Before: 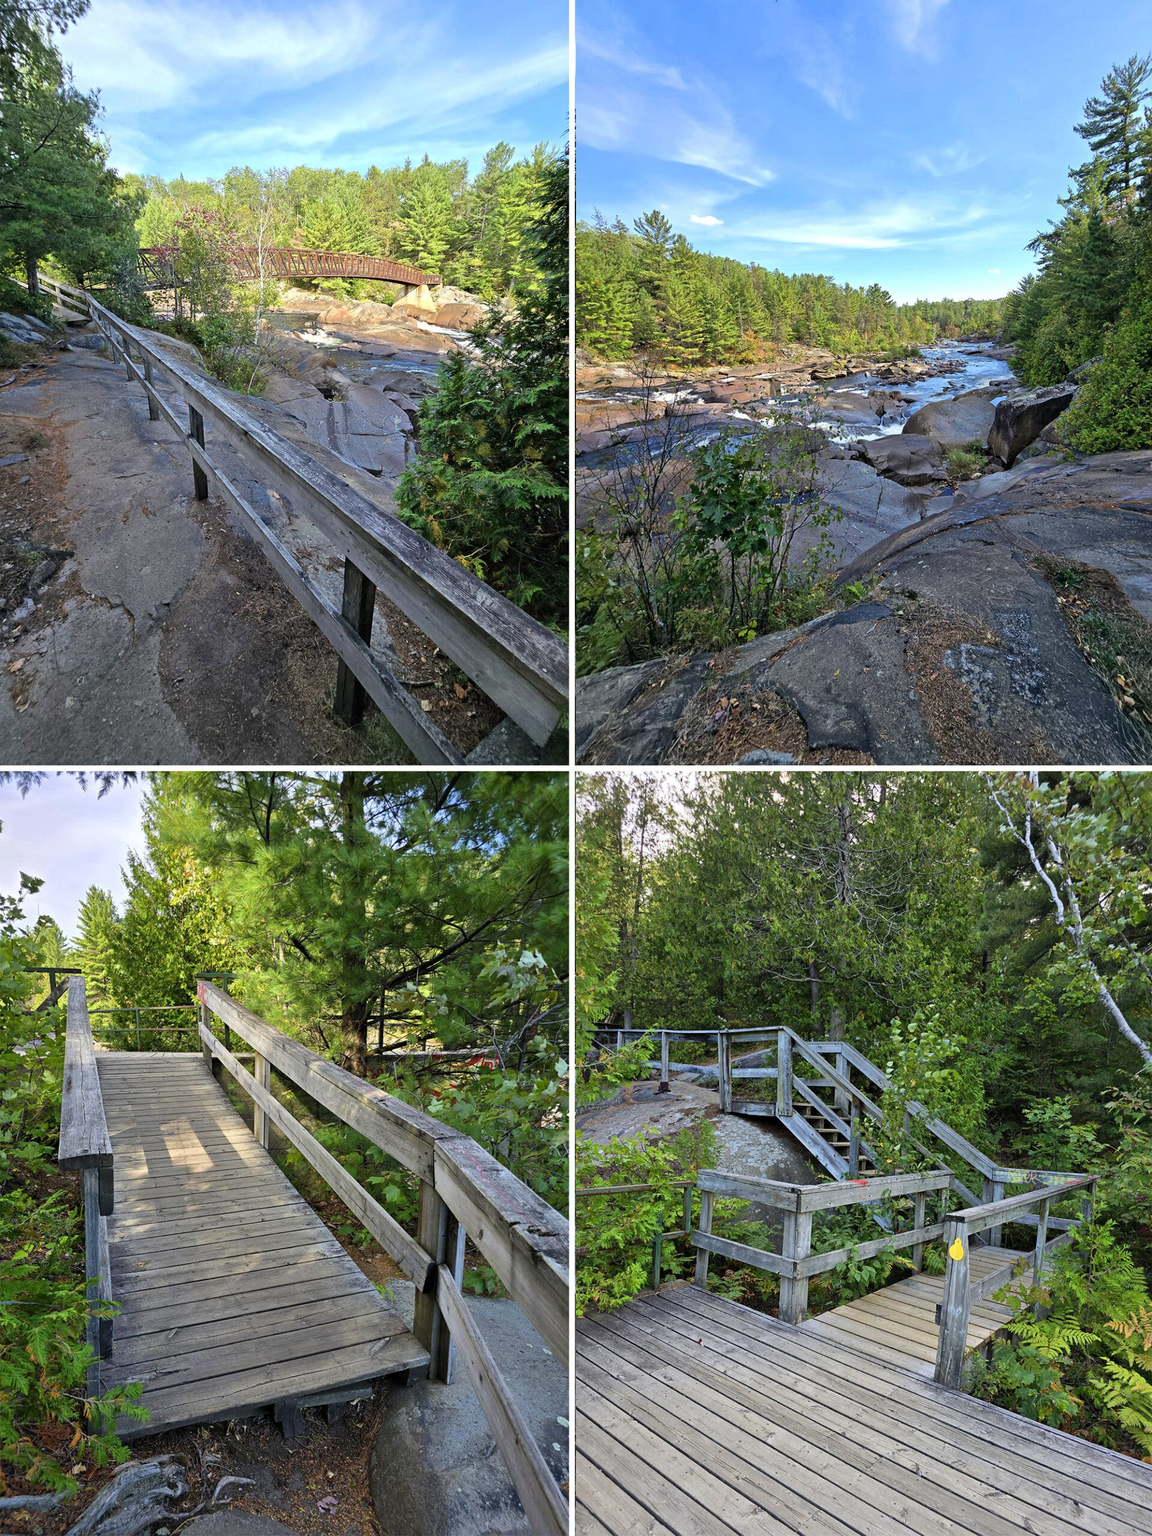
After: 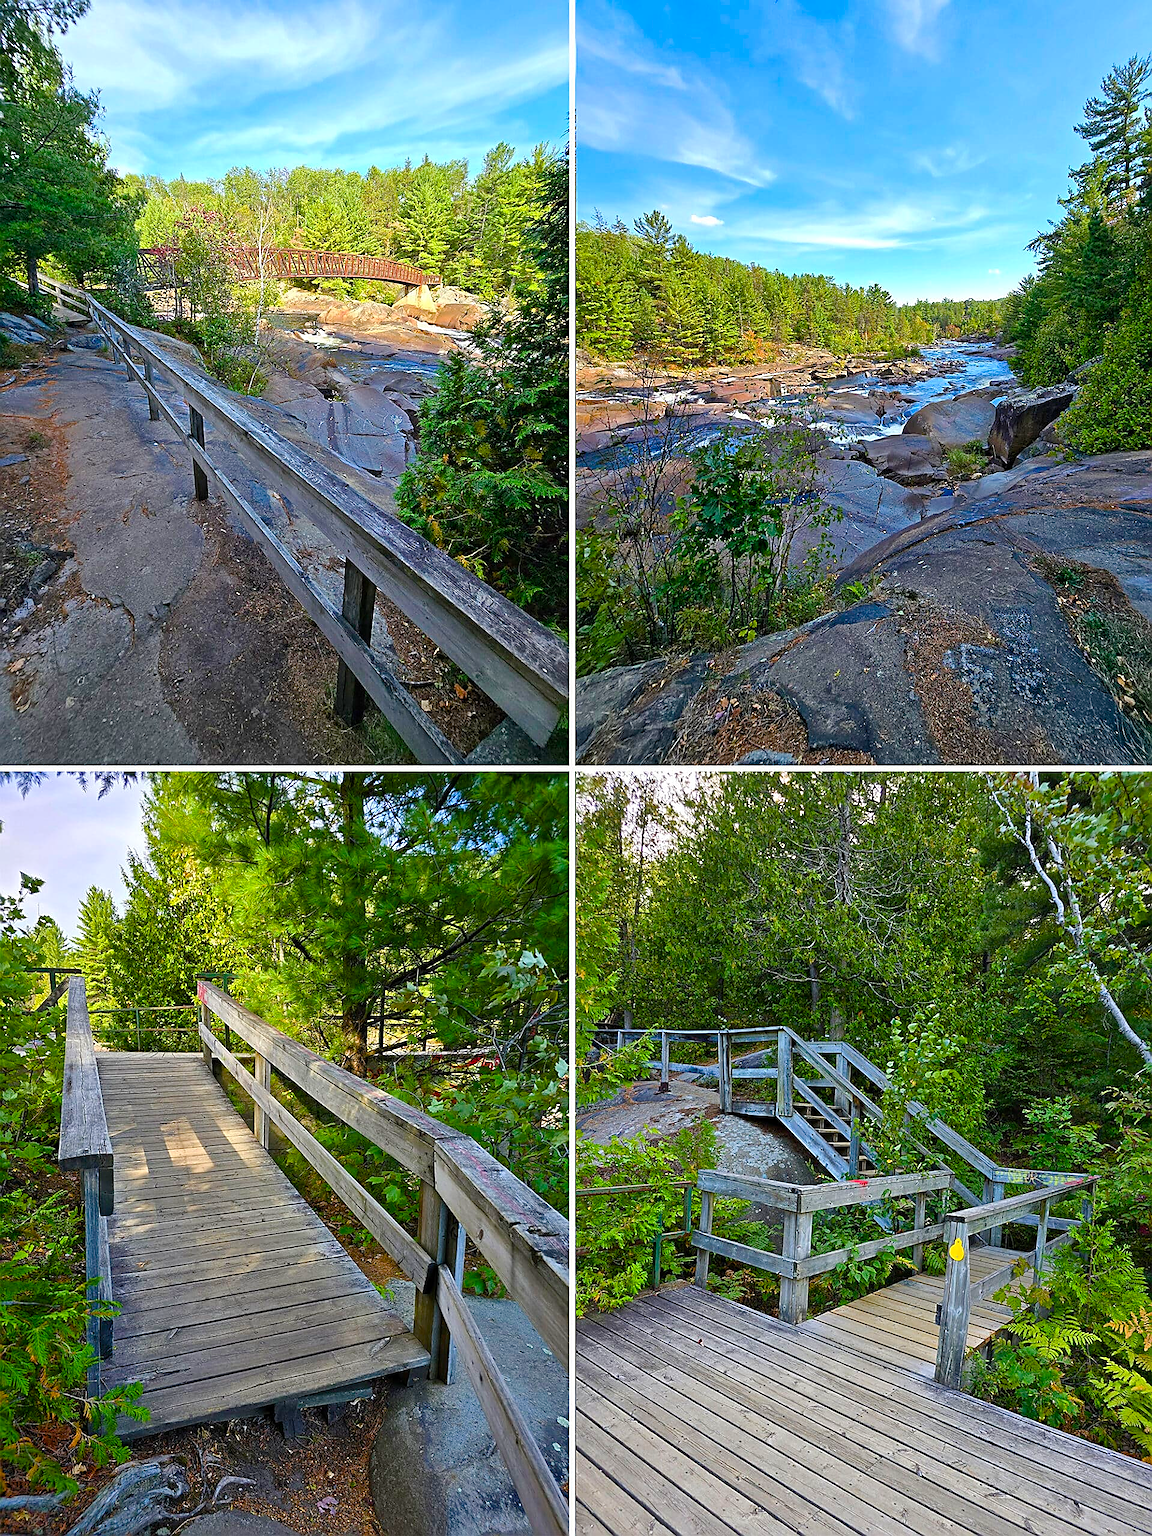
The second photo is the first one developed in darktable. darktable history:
color balance rgb: linear chroma grading › global chroma 14.946%, perceptual saturation grading › global saturation 19.312%, perceptual saturation grading › highlights -25.119%, perceptual saturation grading › shadows 50.106%
sharpen: radius 1.371, amount 1.235, threshold 0.664
